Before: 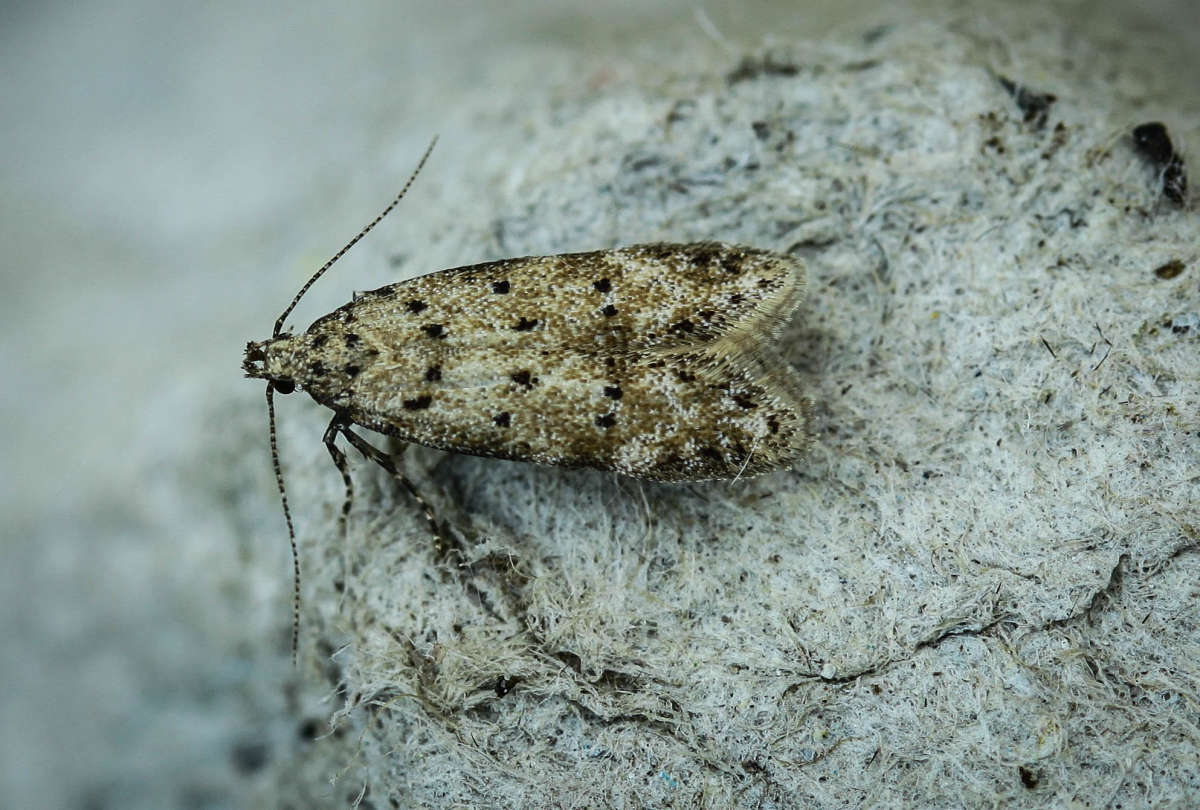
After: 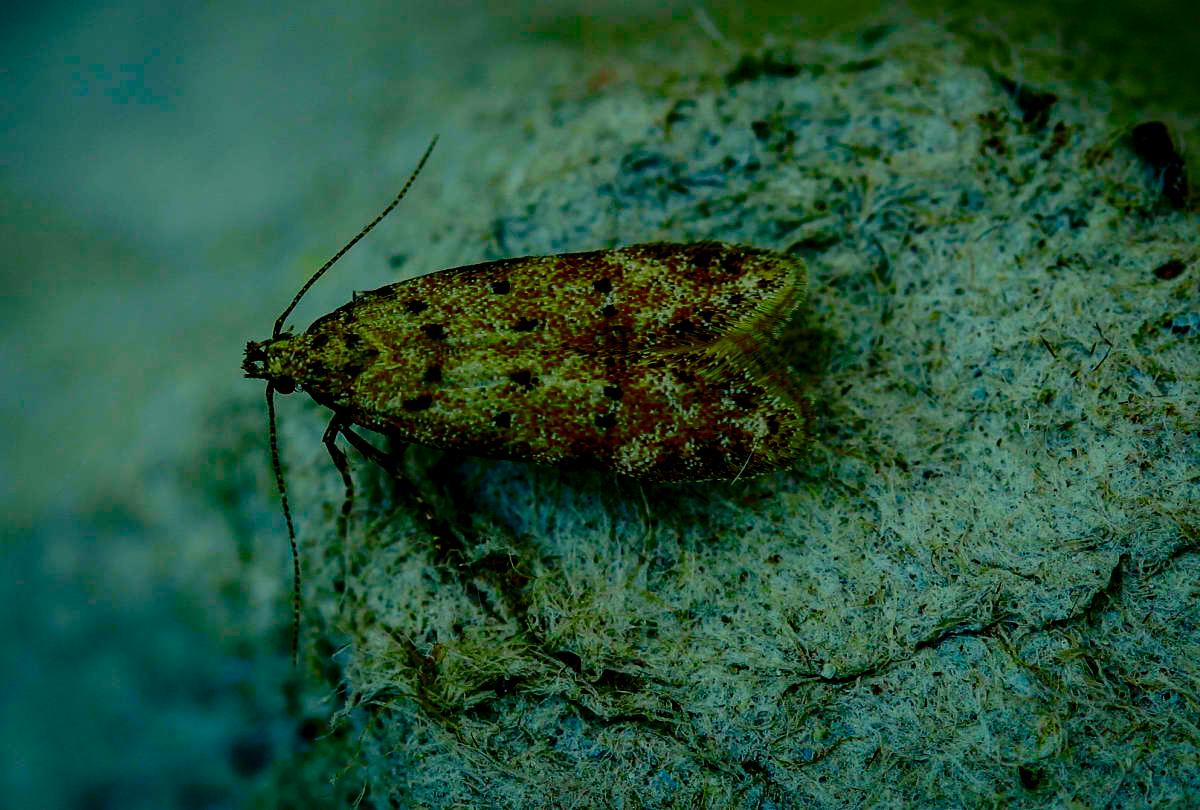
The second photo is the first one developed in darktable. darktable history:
filmic rgb: black relative exposure -2.88 EV, white relative exposure 4.56 EV, threshold 6 EV, hardness 1.77, contrast 1.264, enable highlight reconstruction true
color correction: highlights a* -10.84, highlights b* 9.85, saturation 1.72
contrast brightness saturation: brightness -0.986, saturation 0.988
color balance rgb: shadows lift › chroma 0.883%, shadows lift › hue 113.5°, highlights gain › chroma 0.278%, highlights gain › hue 330.02°, global offset › hue 170.18°, perceptual saturation grading › global saturation 20%, perceptual saturation grading › highlights -48.959%, perceptual saturation grading › shadows 25.492%
exposure: exposure 0.403 EV, compensate highlight preservation false
